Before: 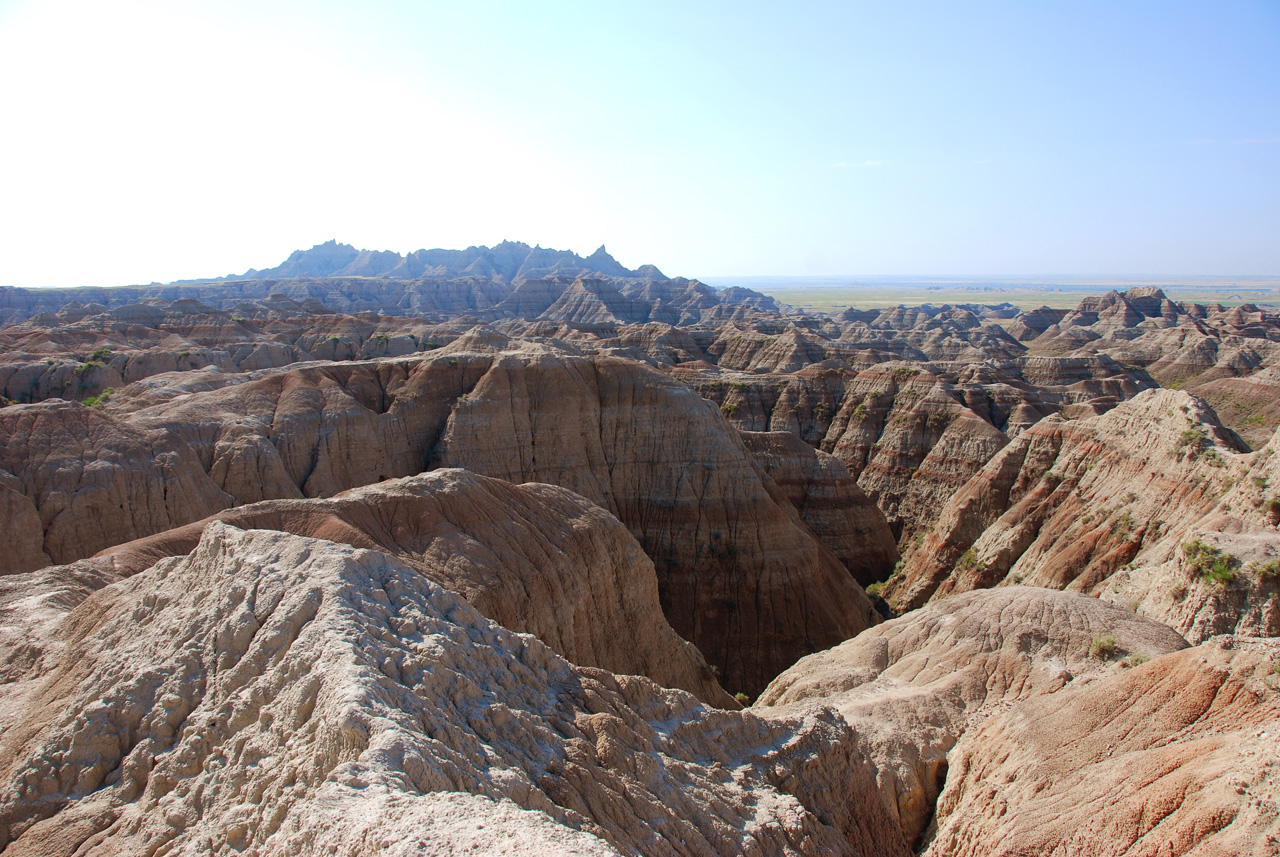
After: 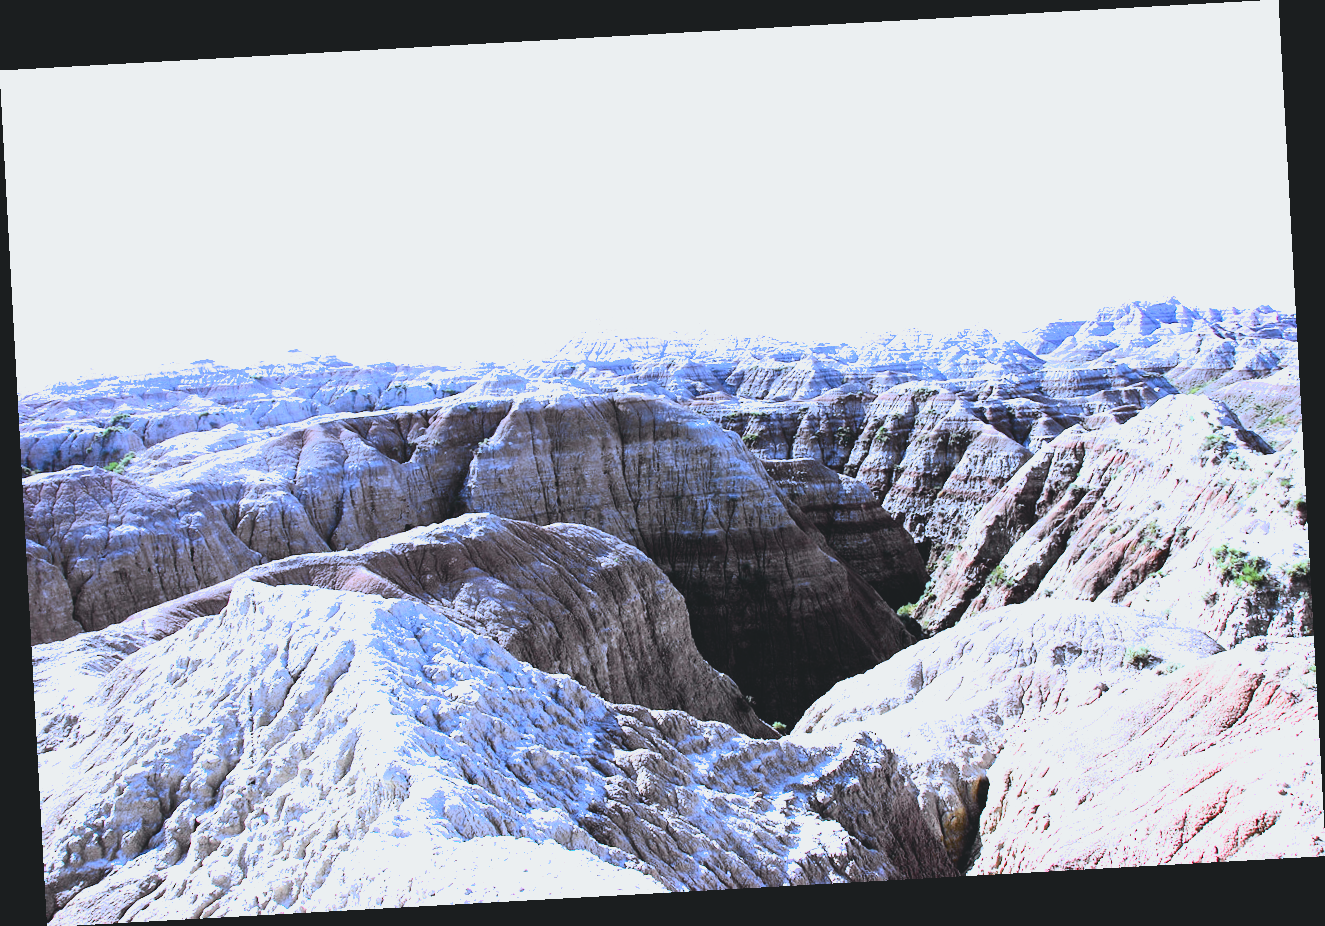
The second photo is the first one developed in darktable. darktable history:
rotate and perspective: rotation -3.18°, automatic cropping off
white balance: red 0.766, blue 1.537
filmic rgb: black relative exposure -8.2 EV, white relative exposure 2.2 EV, threshold 3 EV, hardness 7.11, latitude 85.74%, contrast 1.696, highlights saturation mix -4%, shadows ↔ highlights balance -2.69%, color science v5 (2021), contrast in shadows safe, contrast in highlights safe, enable highlight reconstruction true
tone curve: curves: ch0 [(0, 0.11) (0.181, 0.223) (0.405, 0.46) (0.456, 0.528) (0.634, 0.728) (0.877, 0.89) (0.984, 0.935)]; ch1 [(0, 0.052) (0.443, 0.43) (0.492, 0.485) (0.566, 0.579) (0.595, 0.625) (0.608, 0.654) (0.65, 0.708) (1, 0.961)]; ch2 [(0, 0) (0.33, 0.301) (0.421, 0.443) (0.447, 0.489) (0.495, 0.492) (0.537, 0.57) (0.586, 0.591) (0.663, 0.686) (1, 1)], color space Lab, independent channels, preserve colors none
exposure: exposure 0.999 EV, compensate highlight preservation false
